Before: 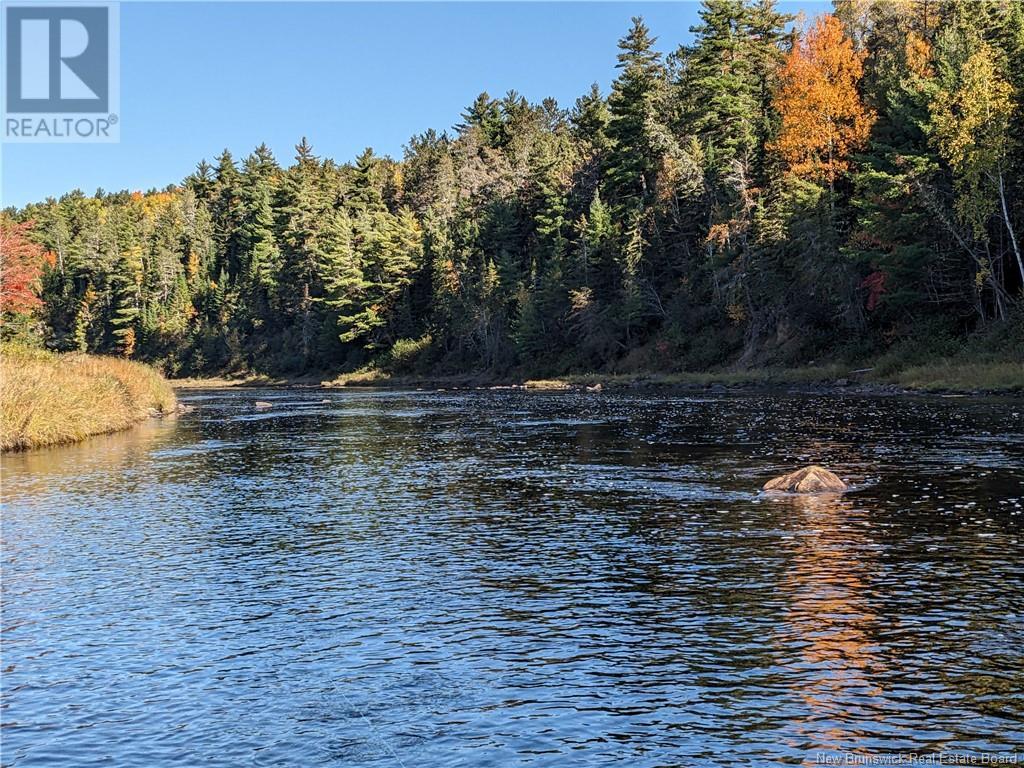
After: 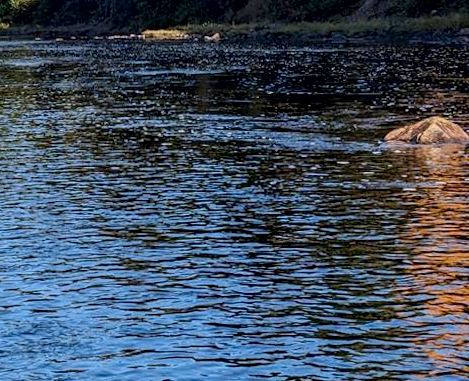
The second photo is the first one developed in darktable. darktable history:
exposure: black level correction 0.009, exposure -0.159 EV, compensate highlight preservation false
crop: left 35.976%, top 45.819%, right 18.162%, bottom 5.807%
contrast brightness saturation: contrast 0.04, saturation 0.16
rotate and perspective: lens shift (horizontal) -0.055, automatic cropping off
